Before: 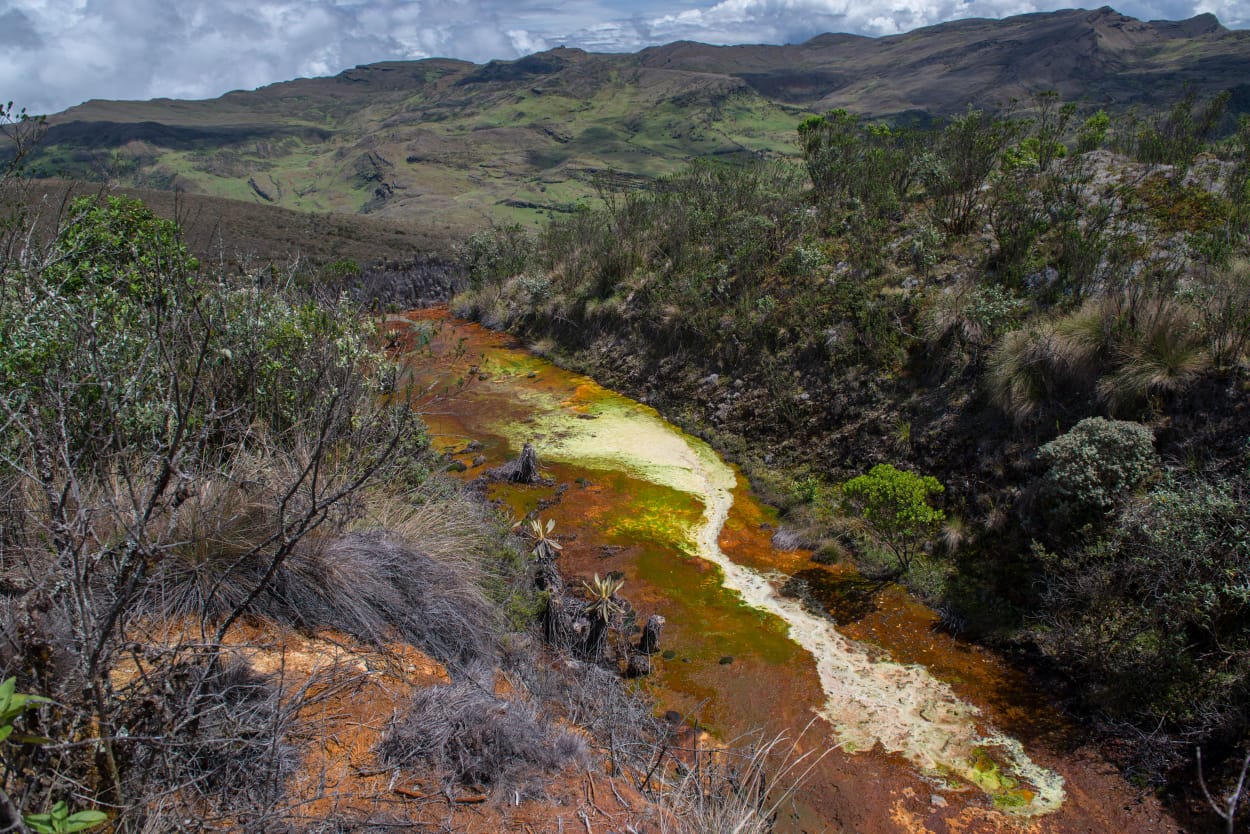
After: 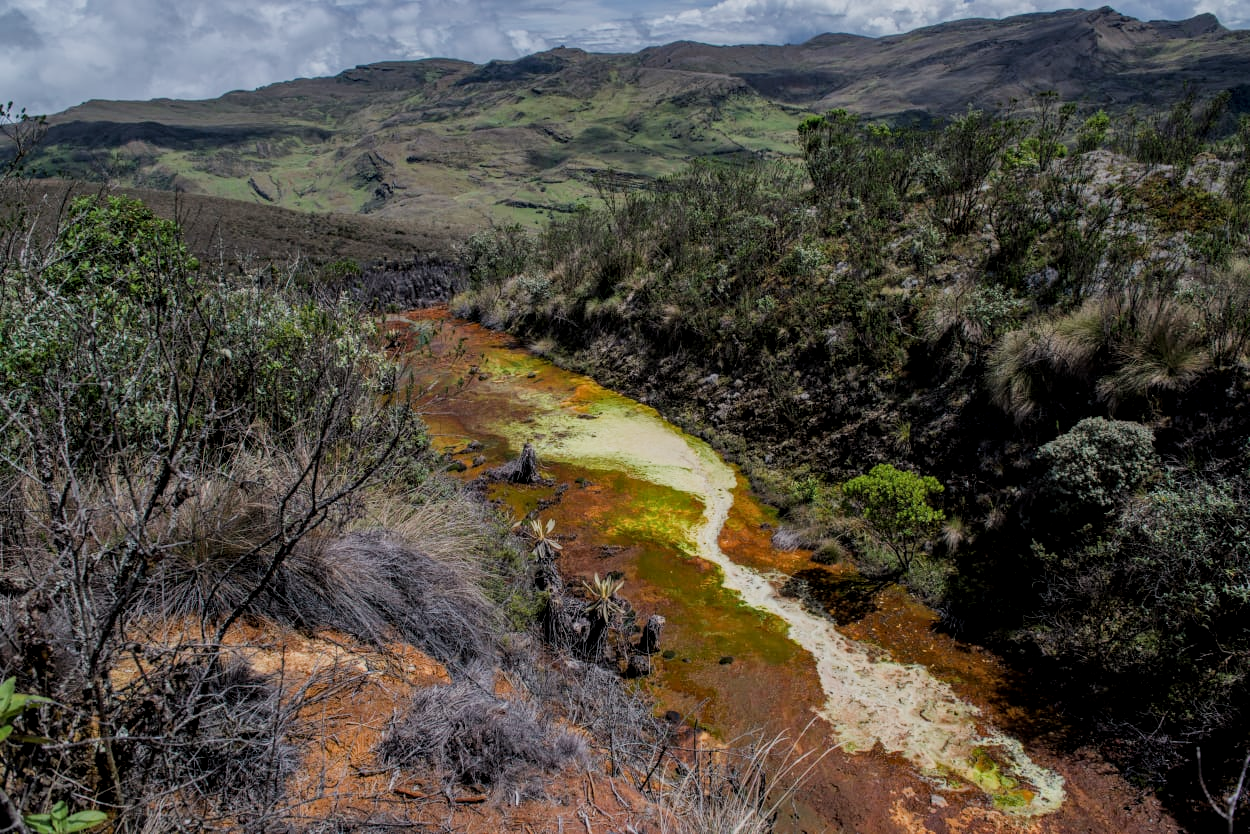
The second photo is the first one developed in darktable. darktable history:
local contrast: on, module defaults
filmic rgb: black relative exposure -7.65 EV, white relative exposure 4.56 EV, hardness 3.61
